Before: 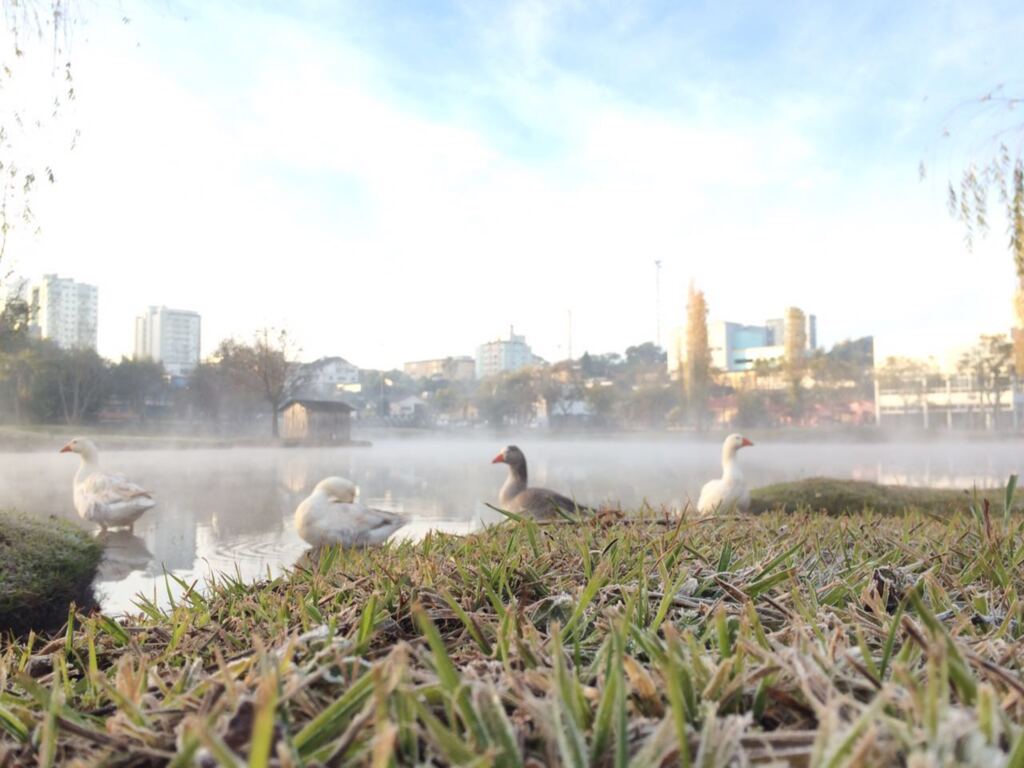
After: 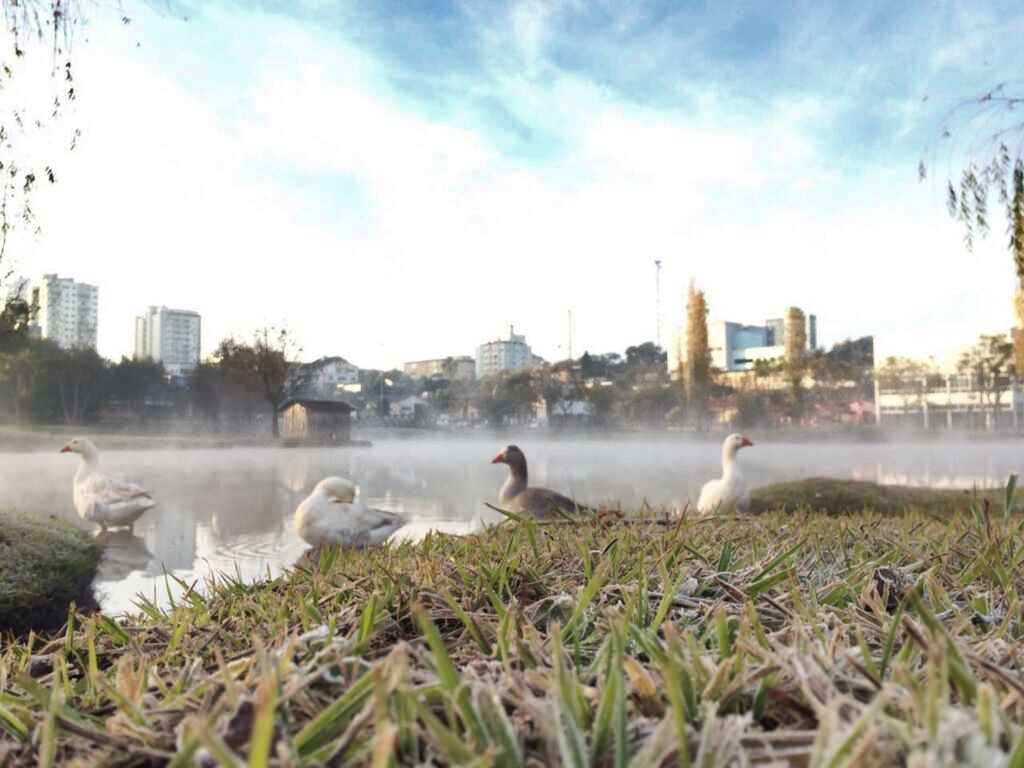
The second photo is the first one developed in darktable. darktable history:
exposure: black level correction 0.002, compensate exposure bias true, compensate highlight preservation false
shadows and highlights: radius 118.55, shadows 42.23, highlights -61.87, soften with gaussian
